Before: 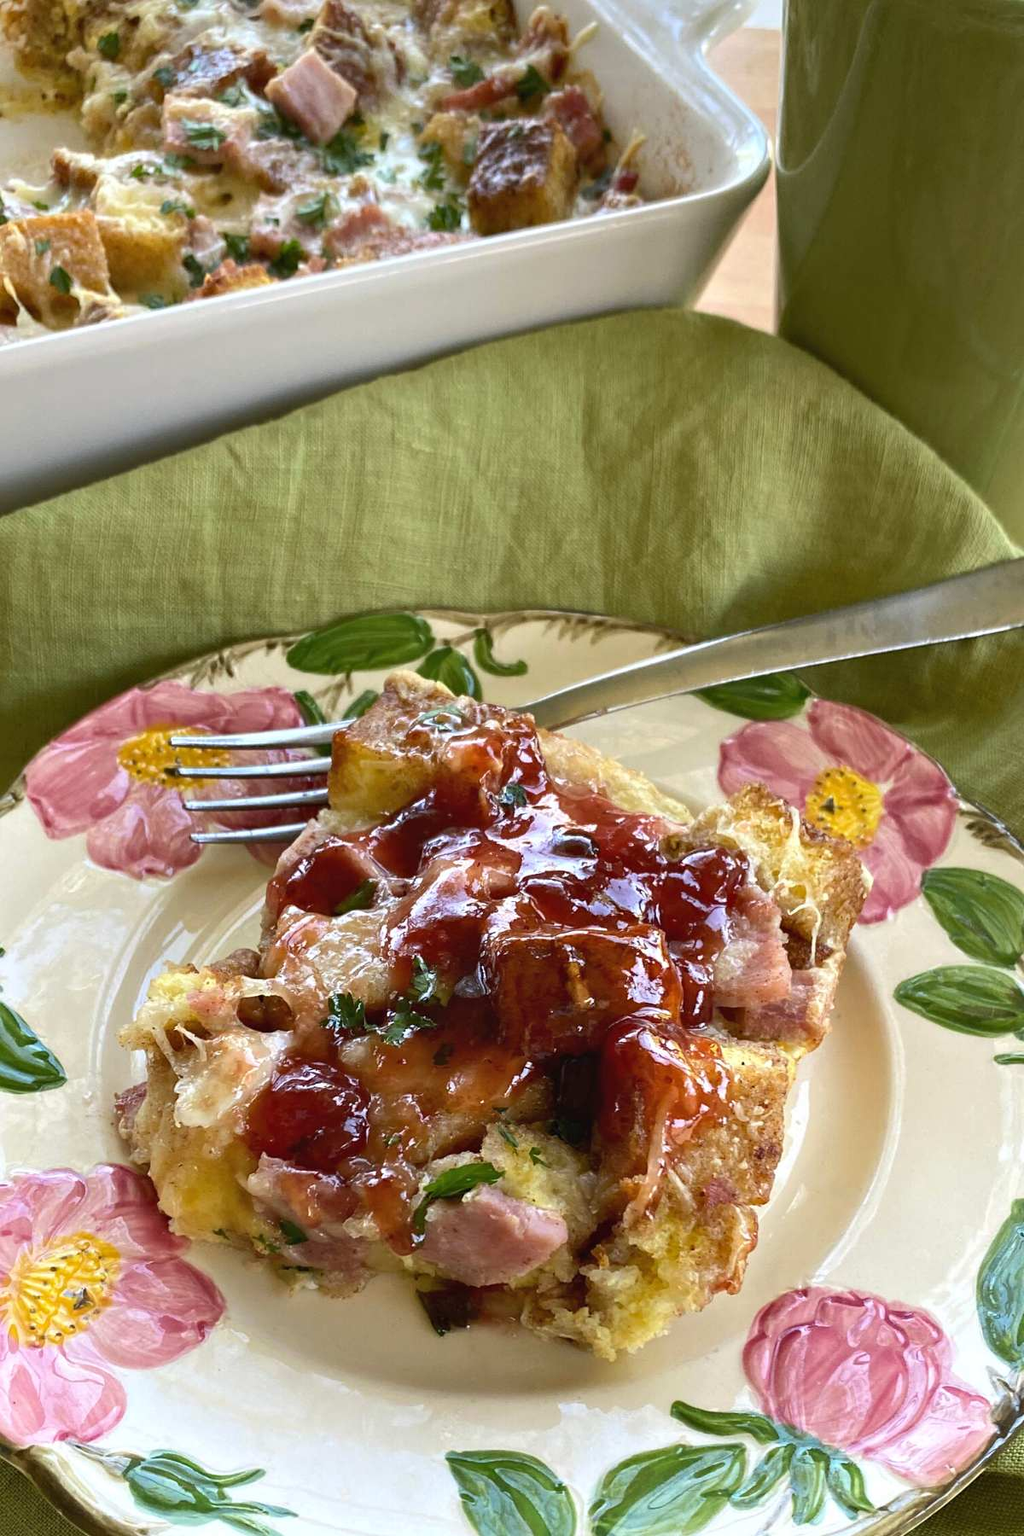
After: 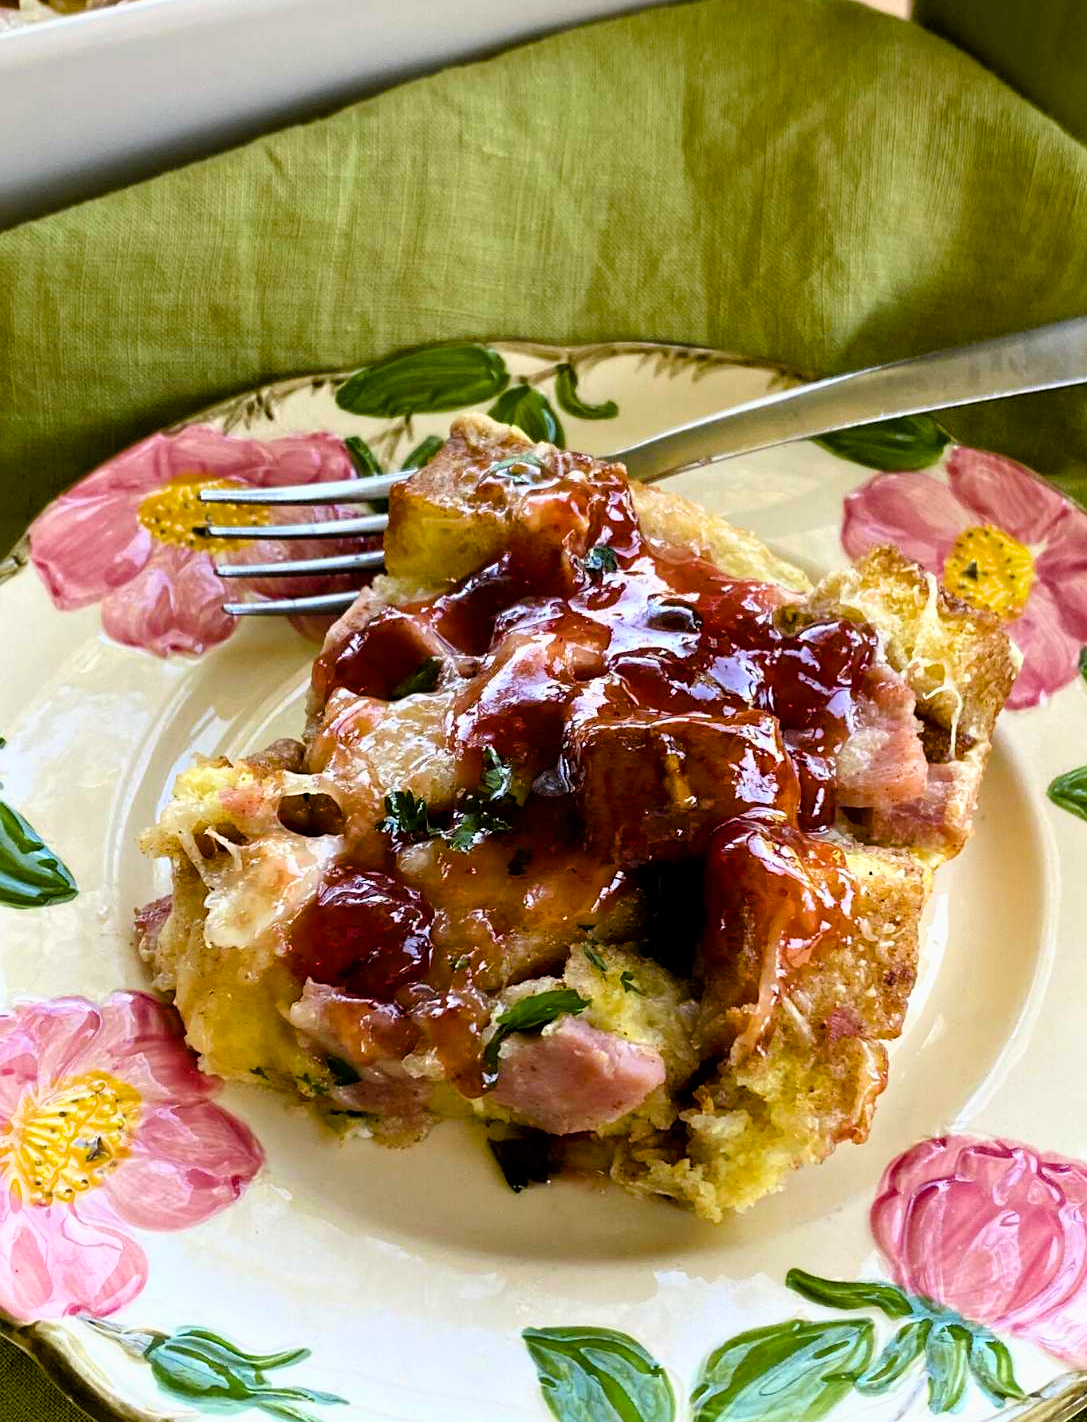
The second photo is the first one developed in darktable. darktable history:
crop: top 20.732%, right 9.398%, bottom 0.213%
color balance rgb: linear chroma grading › shadows 31.658%, linear chroma grading › global chroma -1.433%, linear chroma grading › mid-tones 4.404%, perceptual saturation grading › global saturation 14.675%, global vibrance 20%
filmic rgb: black relative exposure -6.35 EV, white relative exposure 2.8 EV, threshold 5.97 EV, target black luminance 0%, hardness 4.65, latitude 67.93%, contrast 1.285, shadows ↔ highlights balance -3.35%, color science v6 (2022), enable highlight reconstruction true
